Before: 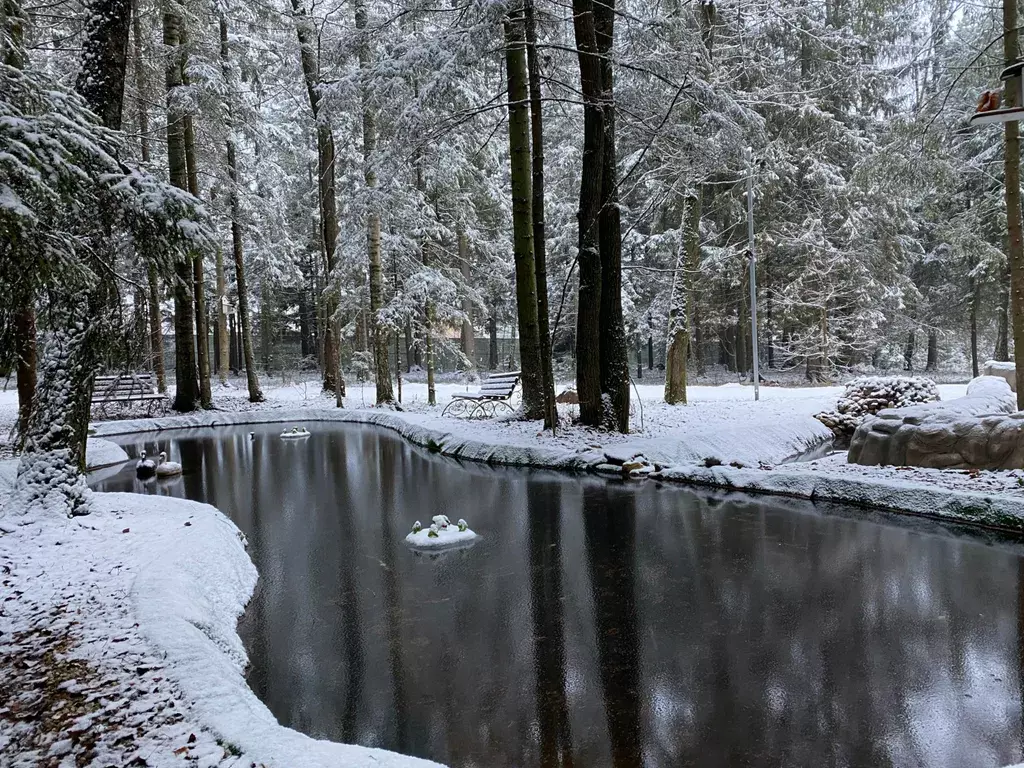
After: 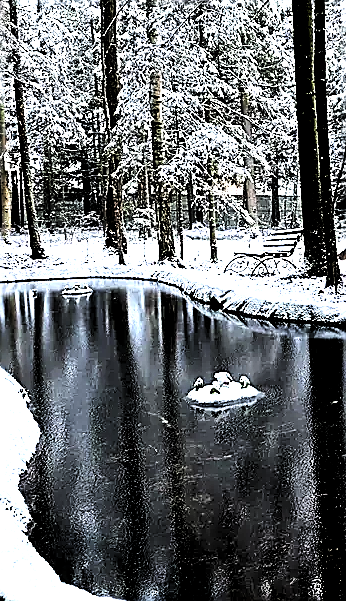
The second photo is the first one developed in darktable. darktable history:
sharpen: radius 1.655, amount 1.311
contrast brightness saturation: contrast 0.216, brightness -0.186, saturation 0.237
levels: levels [0.129, 0.519, 0.867]
crop and rotate: left 21.324%, top 18.667%, right 44.815%, bottom 2.986%
base curve: curves: ch0 [(0, 0) (0.018, 0.026) (0.143, 0.37) (0.33, 0.731) (0.458, 0.853) (0.735, 0.965) (0.905, 0.986) (1, 1)], preserve colors average RGB
shadows and highlights: soften with gaussian
exposure: compensate exposure bias true, compensate highlight preservation false
